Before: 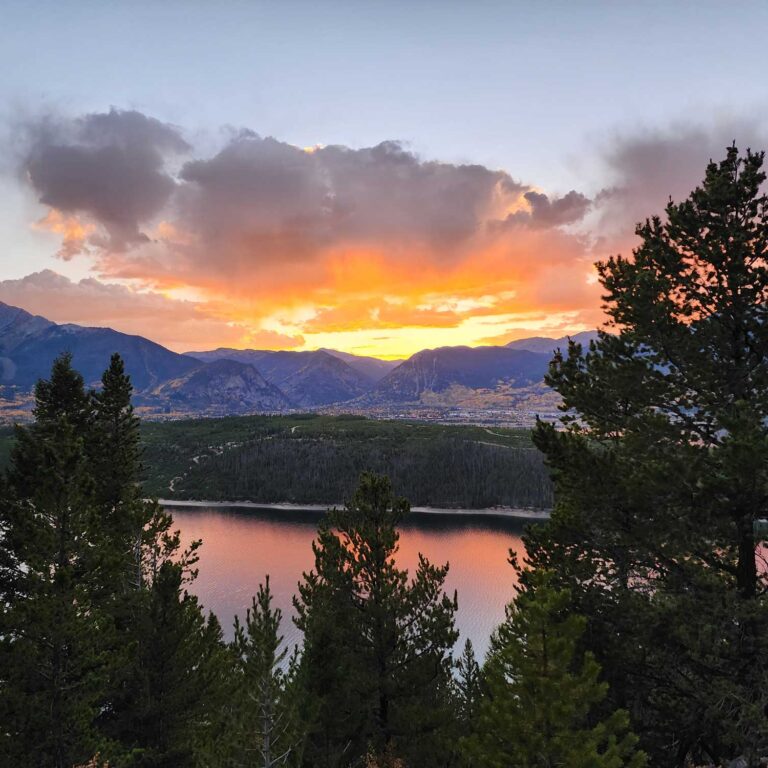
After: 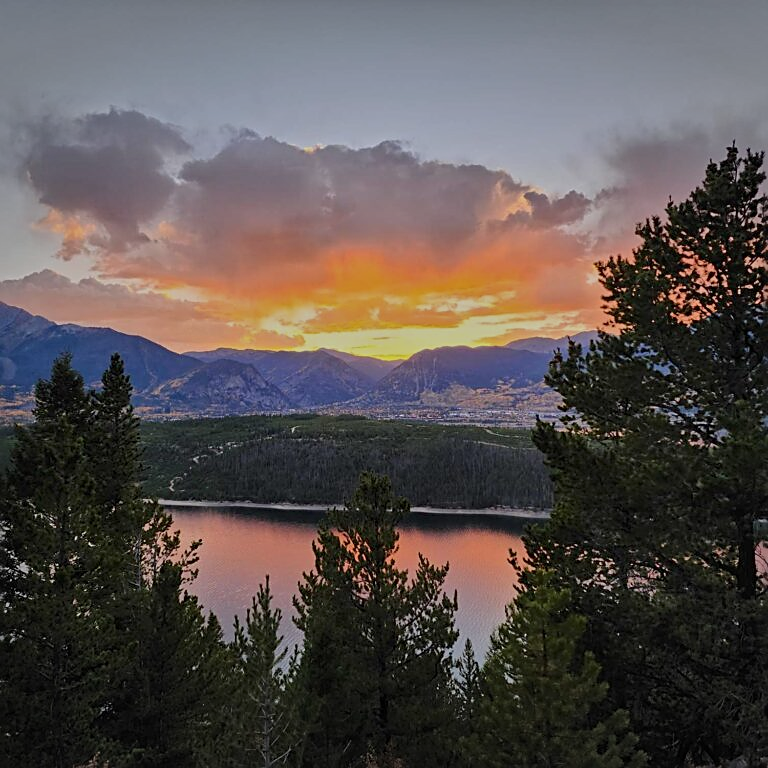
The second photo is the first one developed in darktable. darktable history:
sharpen: on, module defaults
white balance: emerald 1
vignetting: fall-off start 100%, brightness -0.282, width/height ratio 1.31
local contrast: mode bilateral grid, contrast 100, coarseness 100, detail 108%, midtone range 0.2
tone equalizer: -8 EV -0.002 EV, -7 EV 0.005 EV, -6 EV -0.008 EV, -5 EV 0.007 EV, -4 EV -0.042 EV, -3 EV -0.233 EV, -2 EV -0.662 EV, -1 EV -0.983 EV, +0 EV -0.969 EV, smoothing diameter 2%, edges refinement/feathering 20, mask exposure compensation -1.57 EV, filter diffusion 5
